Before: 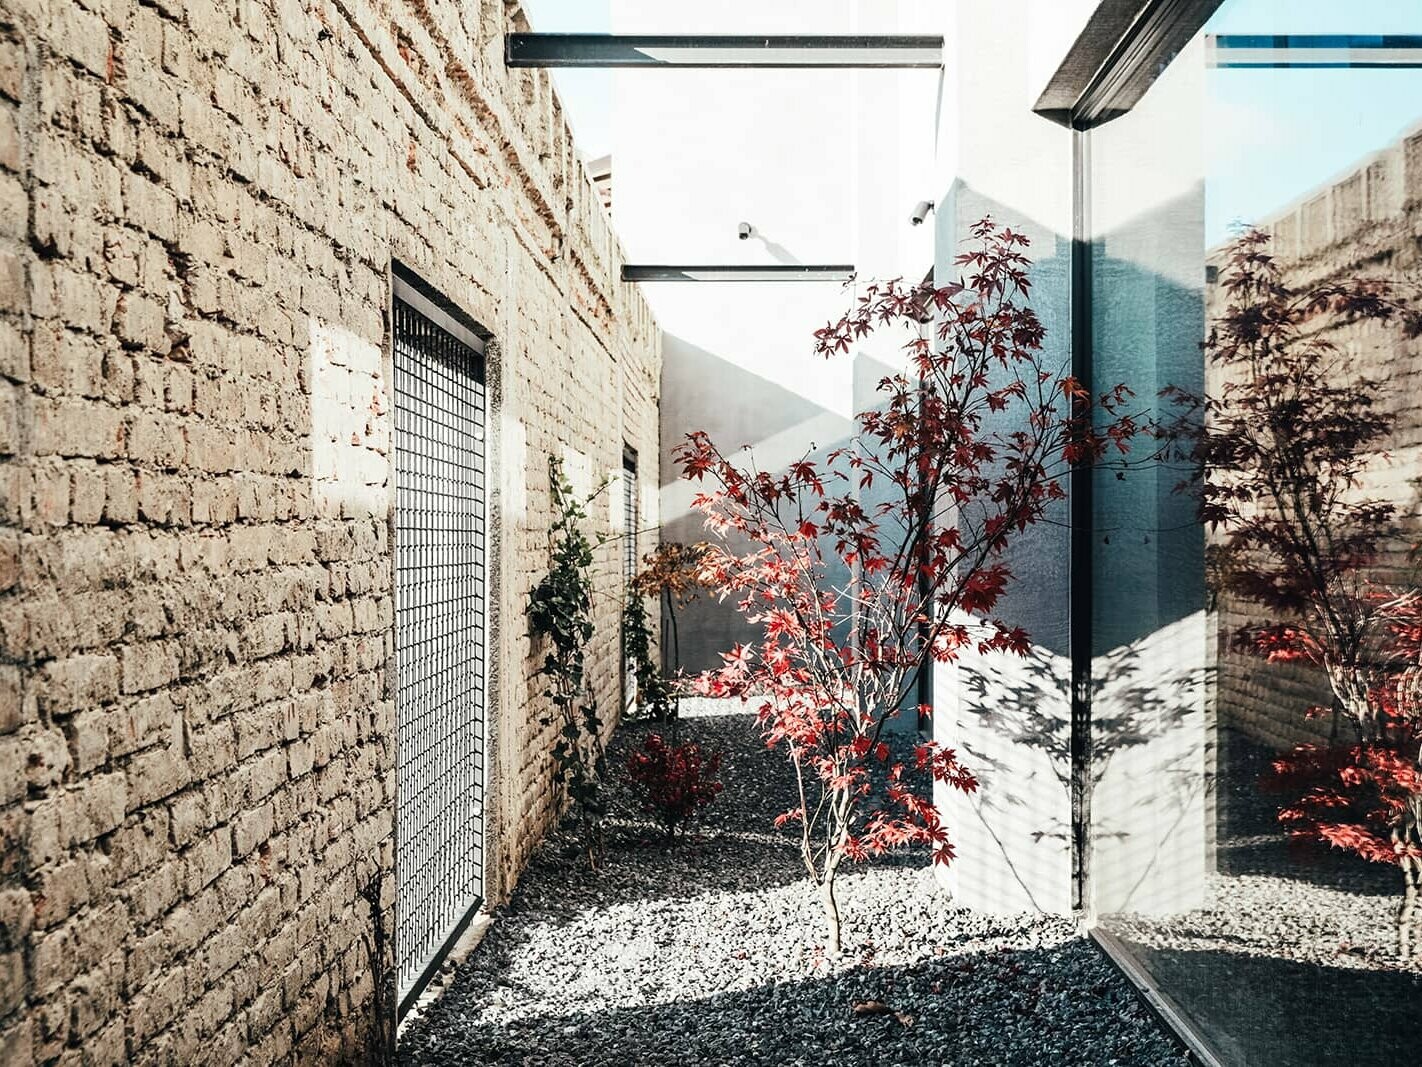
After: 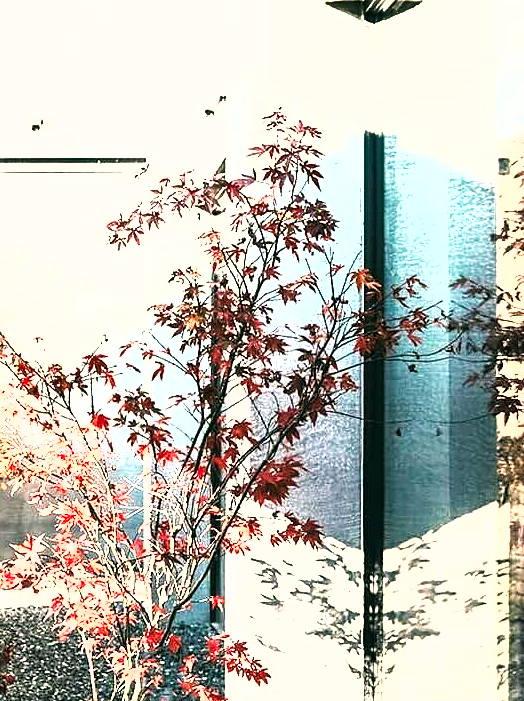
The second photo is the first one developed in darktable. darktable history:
sharpen: radius 1.295, amount 0.287, threshold 0.163
shadows and highlights: shadows 48.47, highlights -42.02, soften with gaussian
exposure: black level correction 0, exposure 1.473 EV, compensate highlight preservation false
color correction: highlights a* 4.37, highlights b* 4.95, shadows a* -6.78, shadows b* 4.77
crop and rotate: left 49.845%, top 10.137%, right 13.255%, bottom 24.121%
tone equalizer: -8 EV -0.734 EV, -7 EV -0.723 EV, -6 EV -0.562 EV, -5 EV -0.413 EV, -3 EV 0.397 EV, -2 EV 0.6 EV, -1 EV 0.686 EV, +0 EV 0.724 EV
velvia: strength 10.26%
